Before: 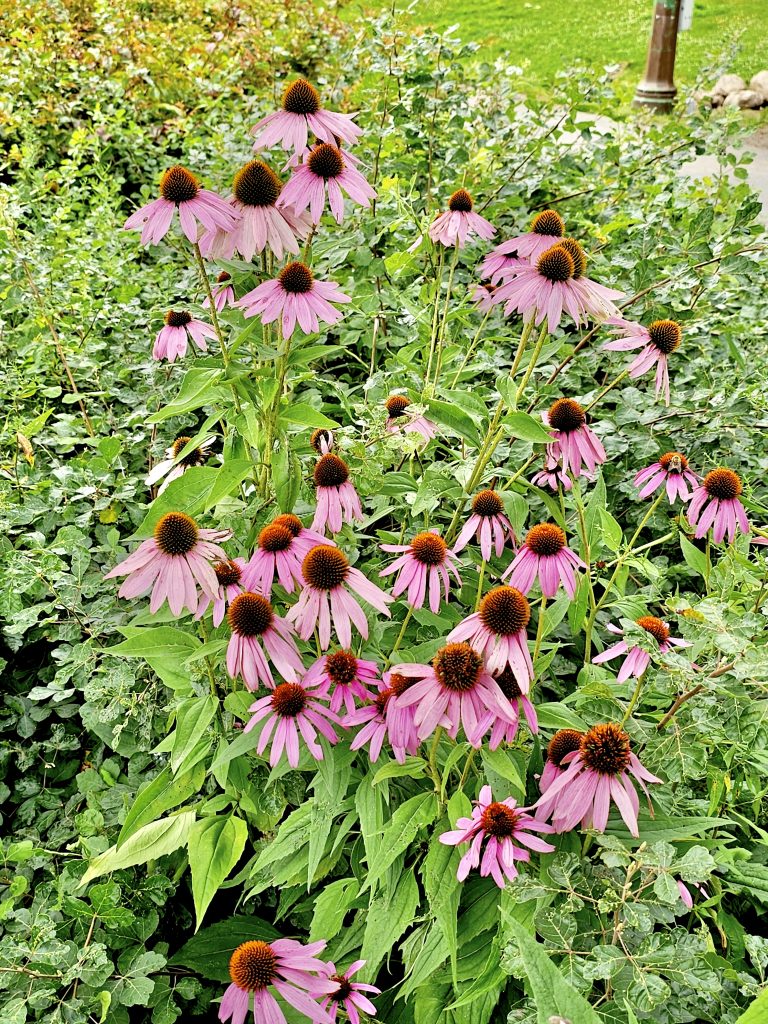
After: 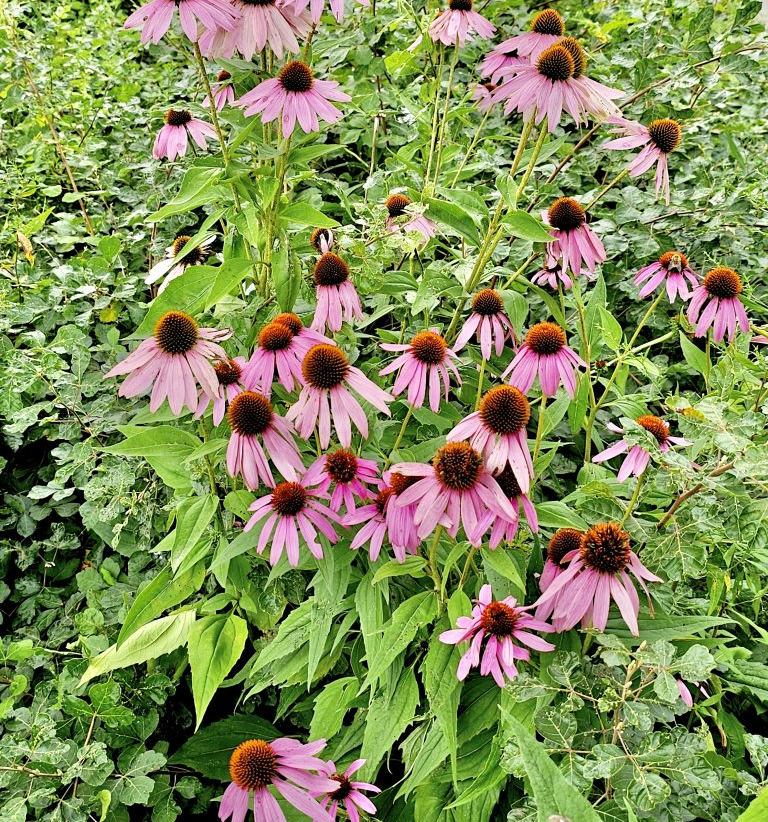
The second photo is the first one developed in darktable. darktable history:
crop and rotate: top 19.717%
haze removal: strength 0.102, compatibility mode true, adaptive false
